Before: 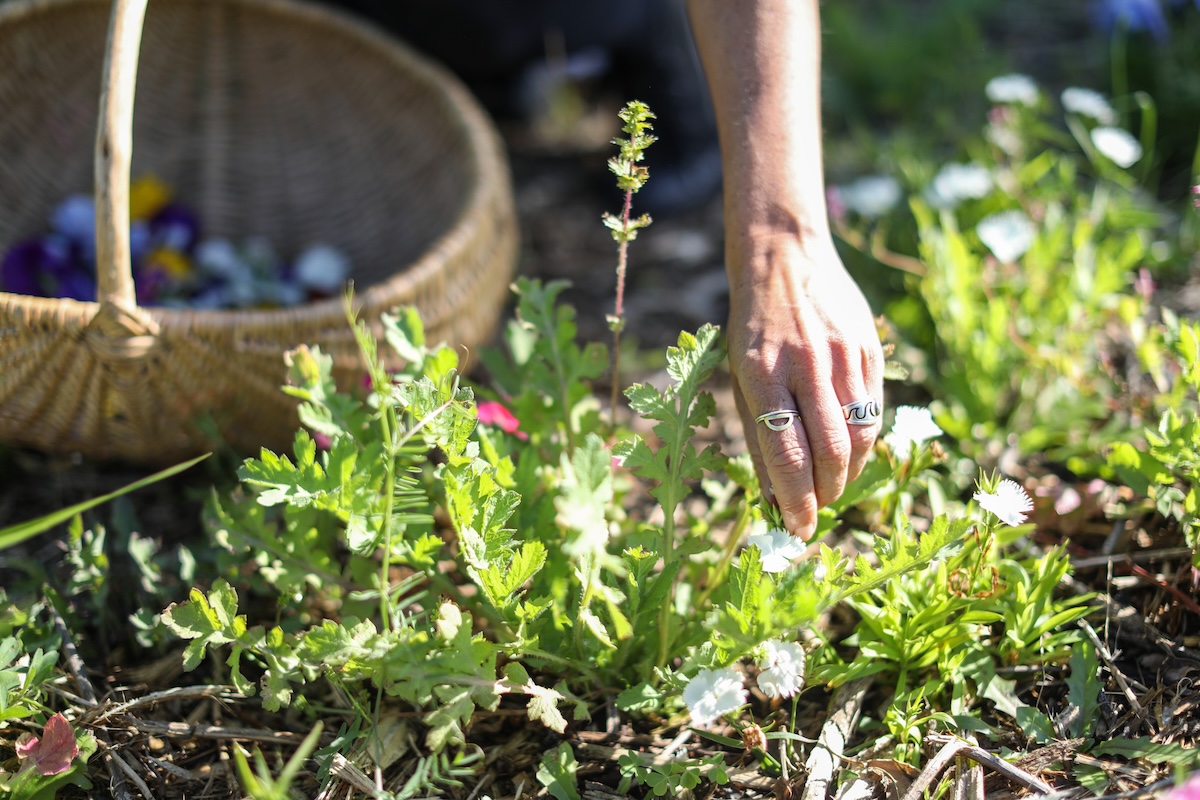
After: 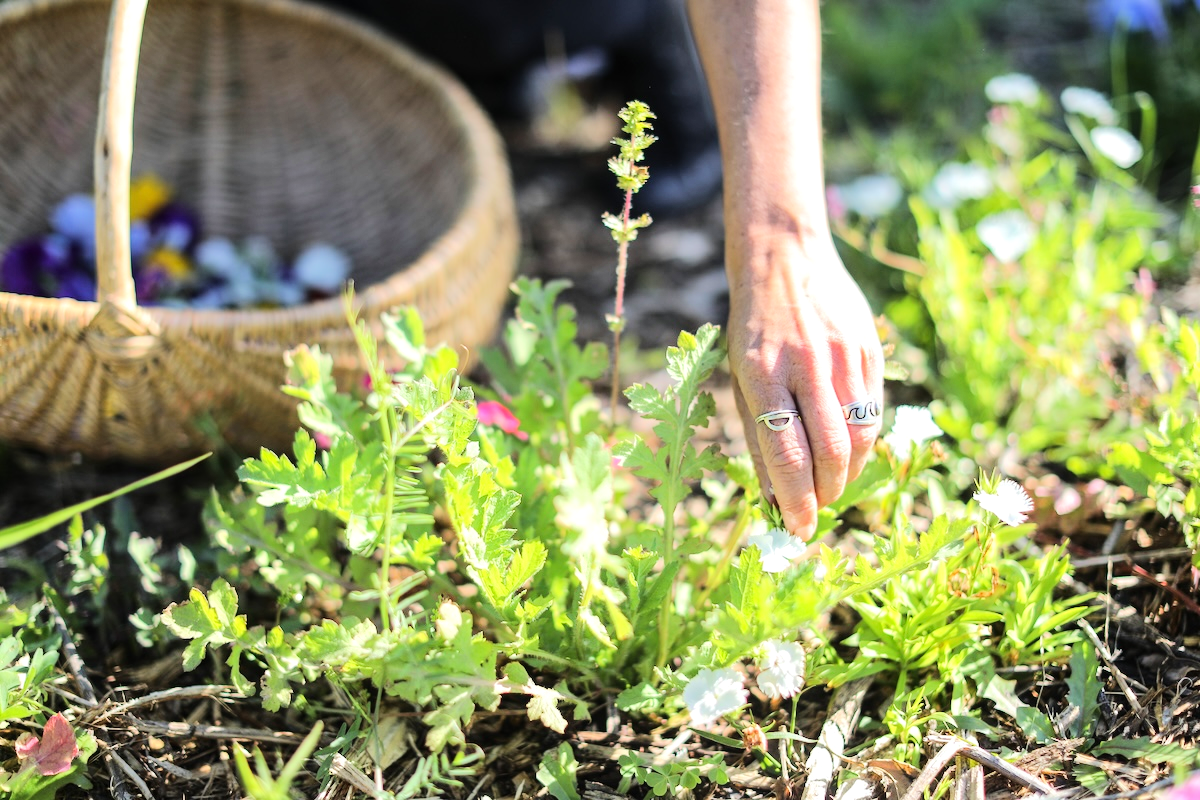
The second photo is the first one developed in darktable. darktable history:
tone equalizer: -7 EV 0.157 EV, -6 EV 0.6 EV, -5 EV 1.12 EV, -4 EV 1.33 EV, -3 EV 1.12 EV, -2 EV 0.6 EV, -1 EV 0.168 EV, edges refinement/feathering 500, mask exposure compensation -1.57 EV, preserve details no
